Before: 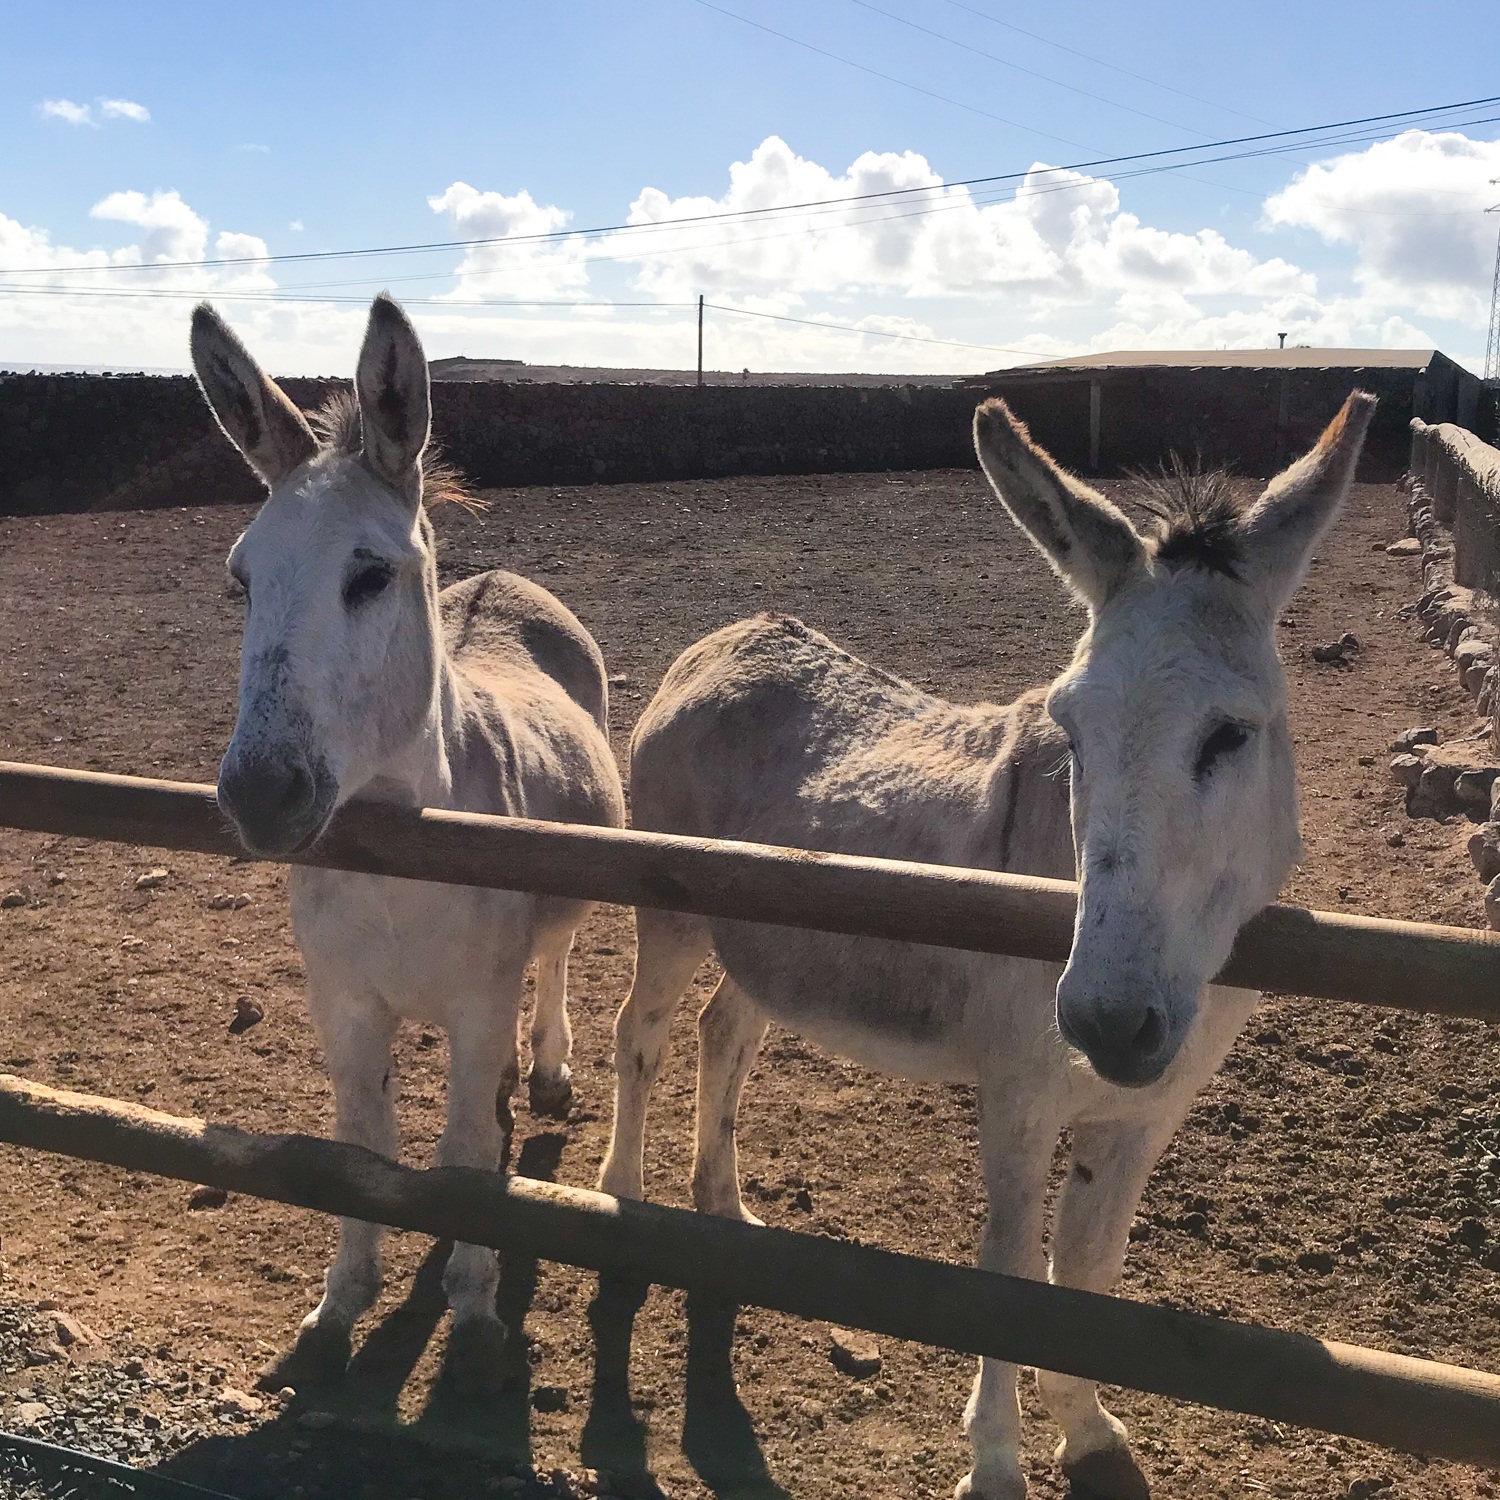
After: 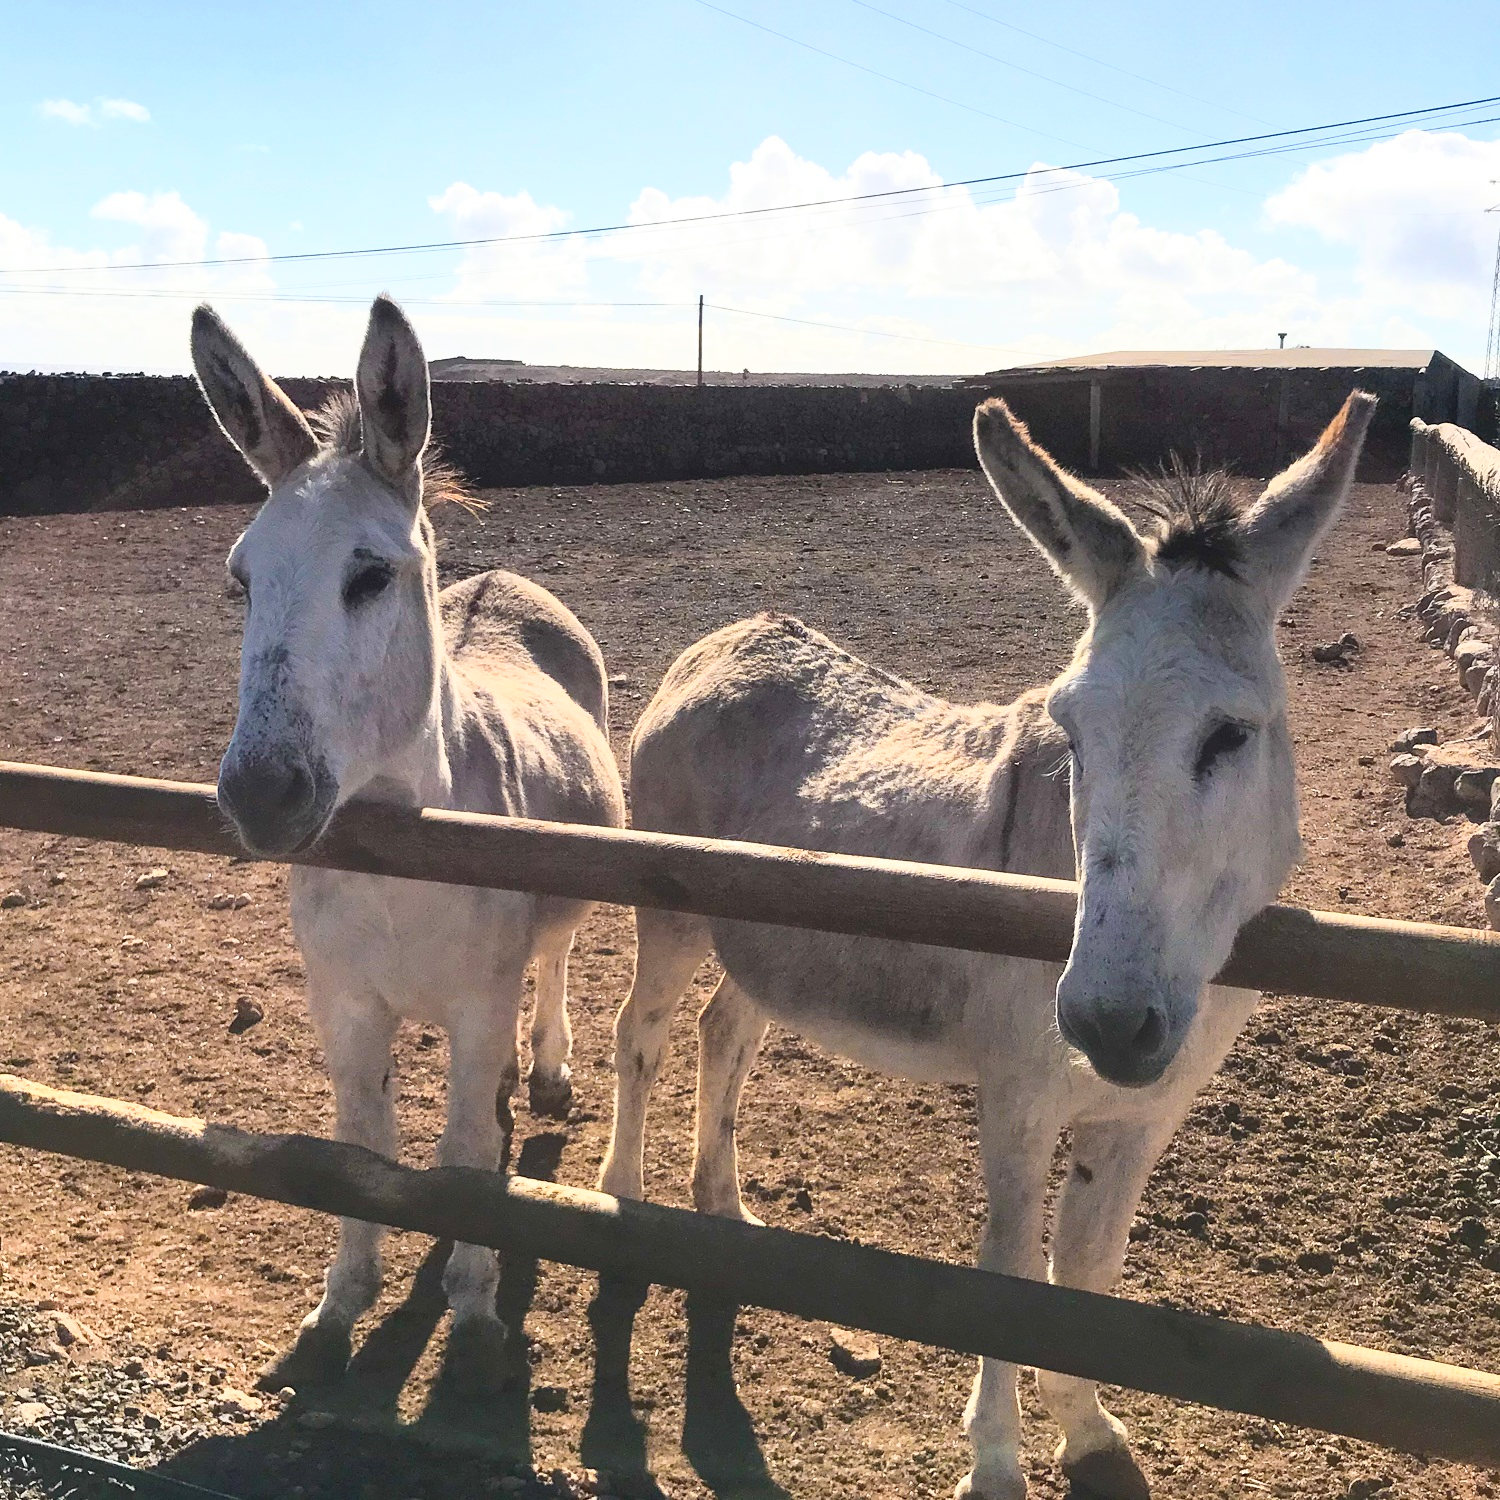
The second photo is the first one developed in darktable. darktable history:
base curve: curves: ch0 [(0, 0) (0.557, 0.834) (1, 1)]
